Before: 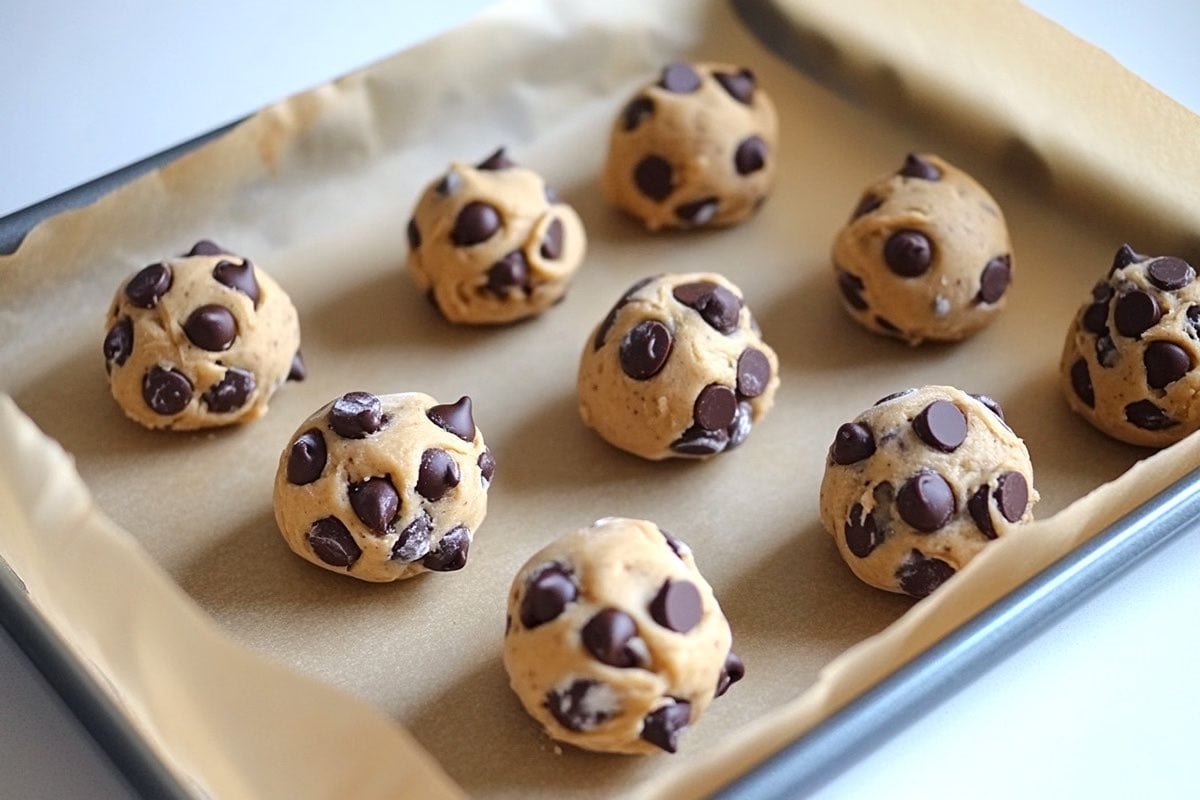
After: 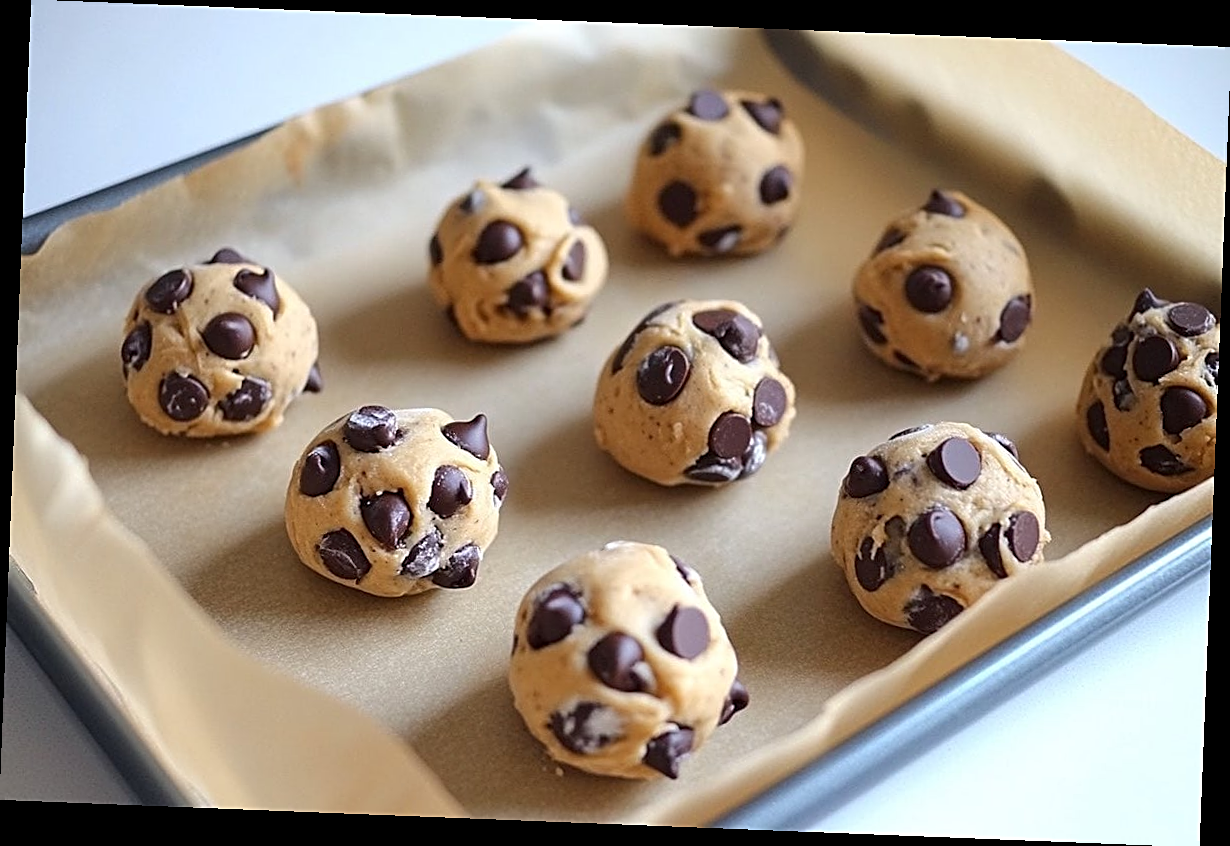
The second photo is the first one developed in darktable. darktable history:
sharpen: on, module defaults
rotate and perspective: rotation 2.27°, automatic cropping off
